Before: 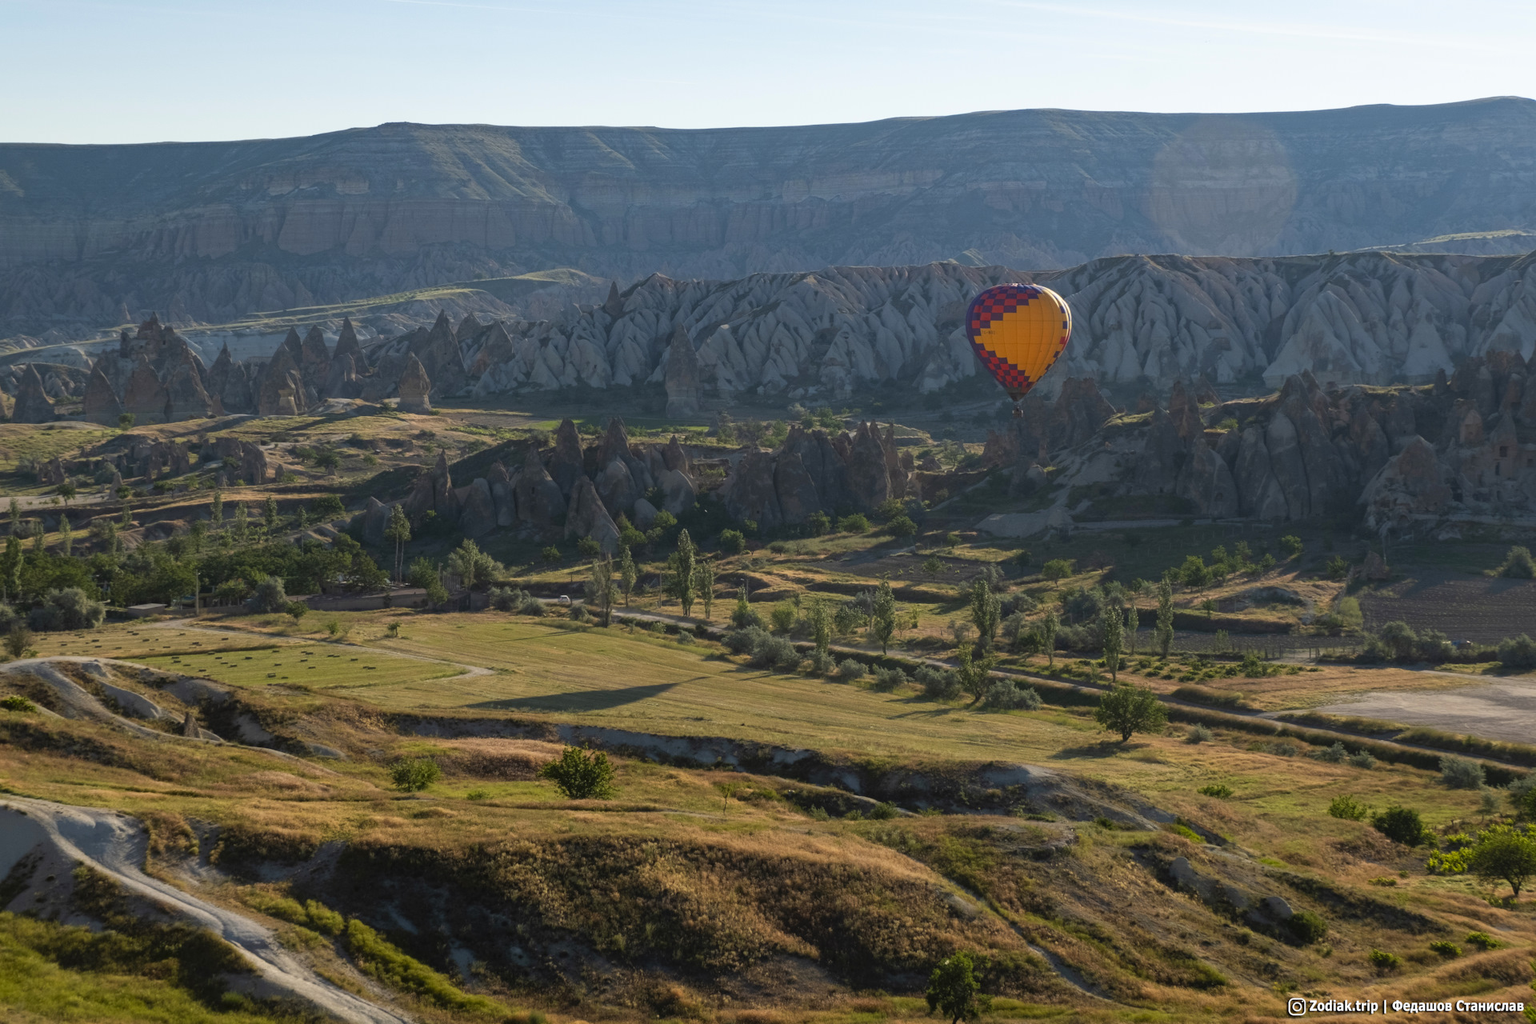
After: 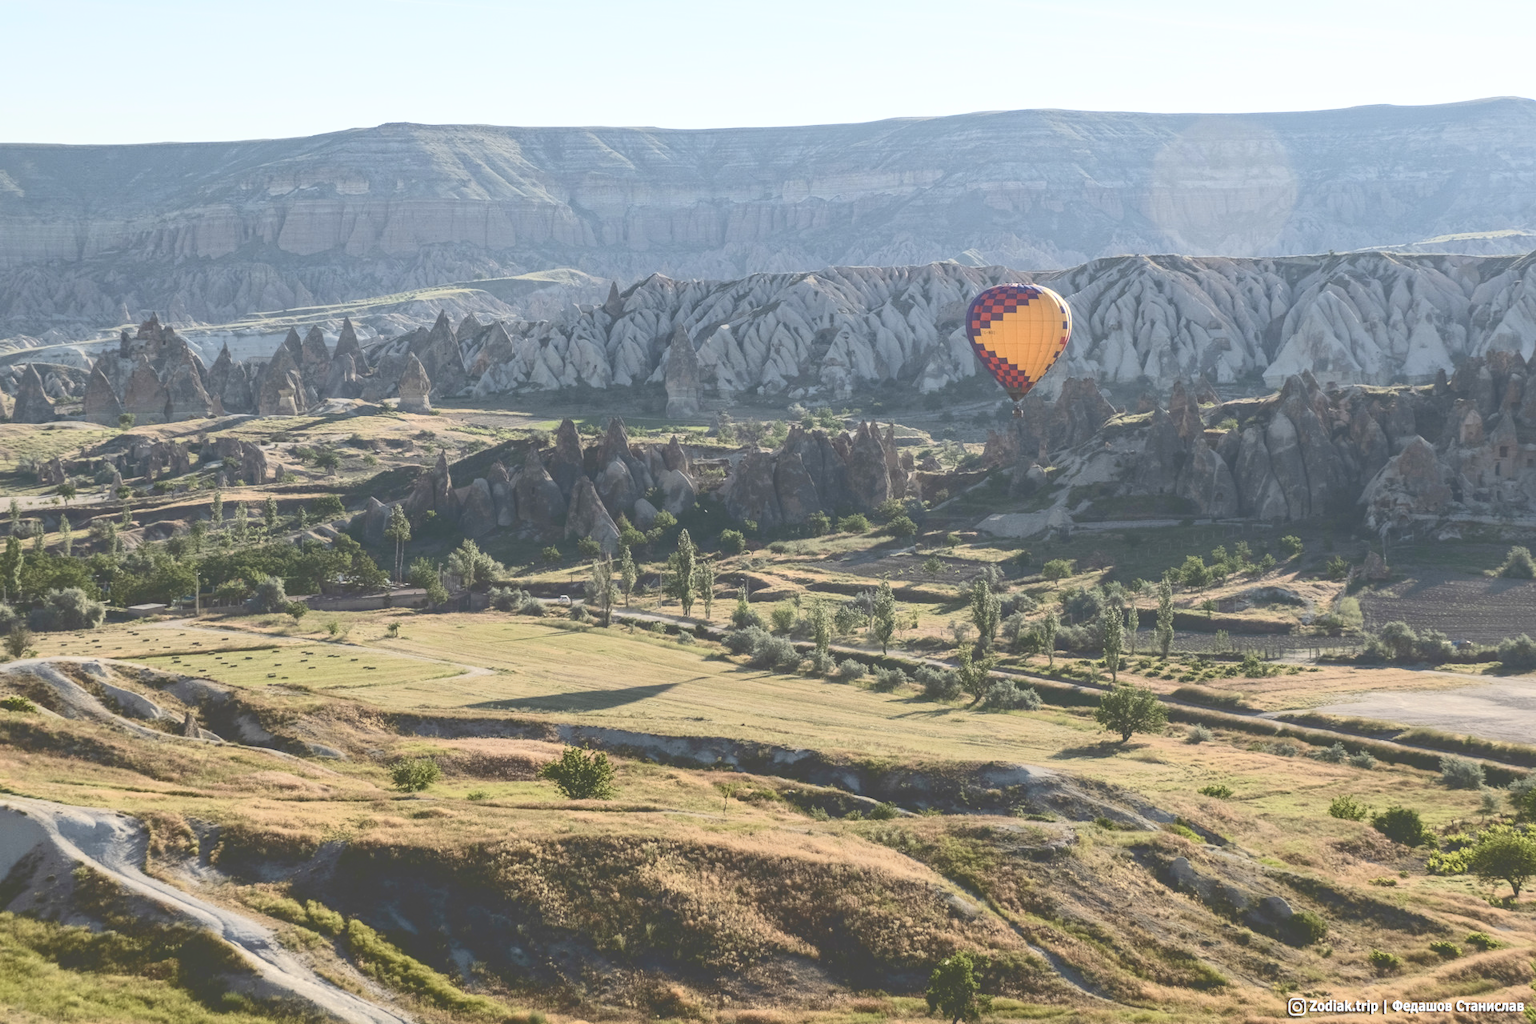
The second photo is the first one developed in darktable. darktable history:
contrast brightness saturation: contrast 0.42, brightness 0.545, saturation -0.209
tone curve: curves: ch0 [(0, 0) (0.003, 0.272) (0.011, 0.275) (0.025, 0.275) (0.044, 0.278) (0.069, 0.282) (0.1, 0.284) (0.136, 0.287) (0.177, 0.294) (0.224, 0.314) (0.277, 0.347) (0.335, 0.403) (0.399, 0.473) (0.468, 0.552) (0.543, 0.622) (0.623, 0.69) (0.709, 0.756) (0.801, 0.818) (0.898, 0.865) (1, 1)], color space Lab, linked channels, preserve colors none
local contrast: detail 110%
